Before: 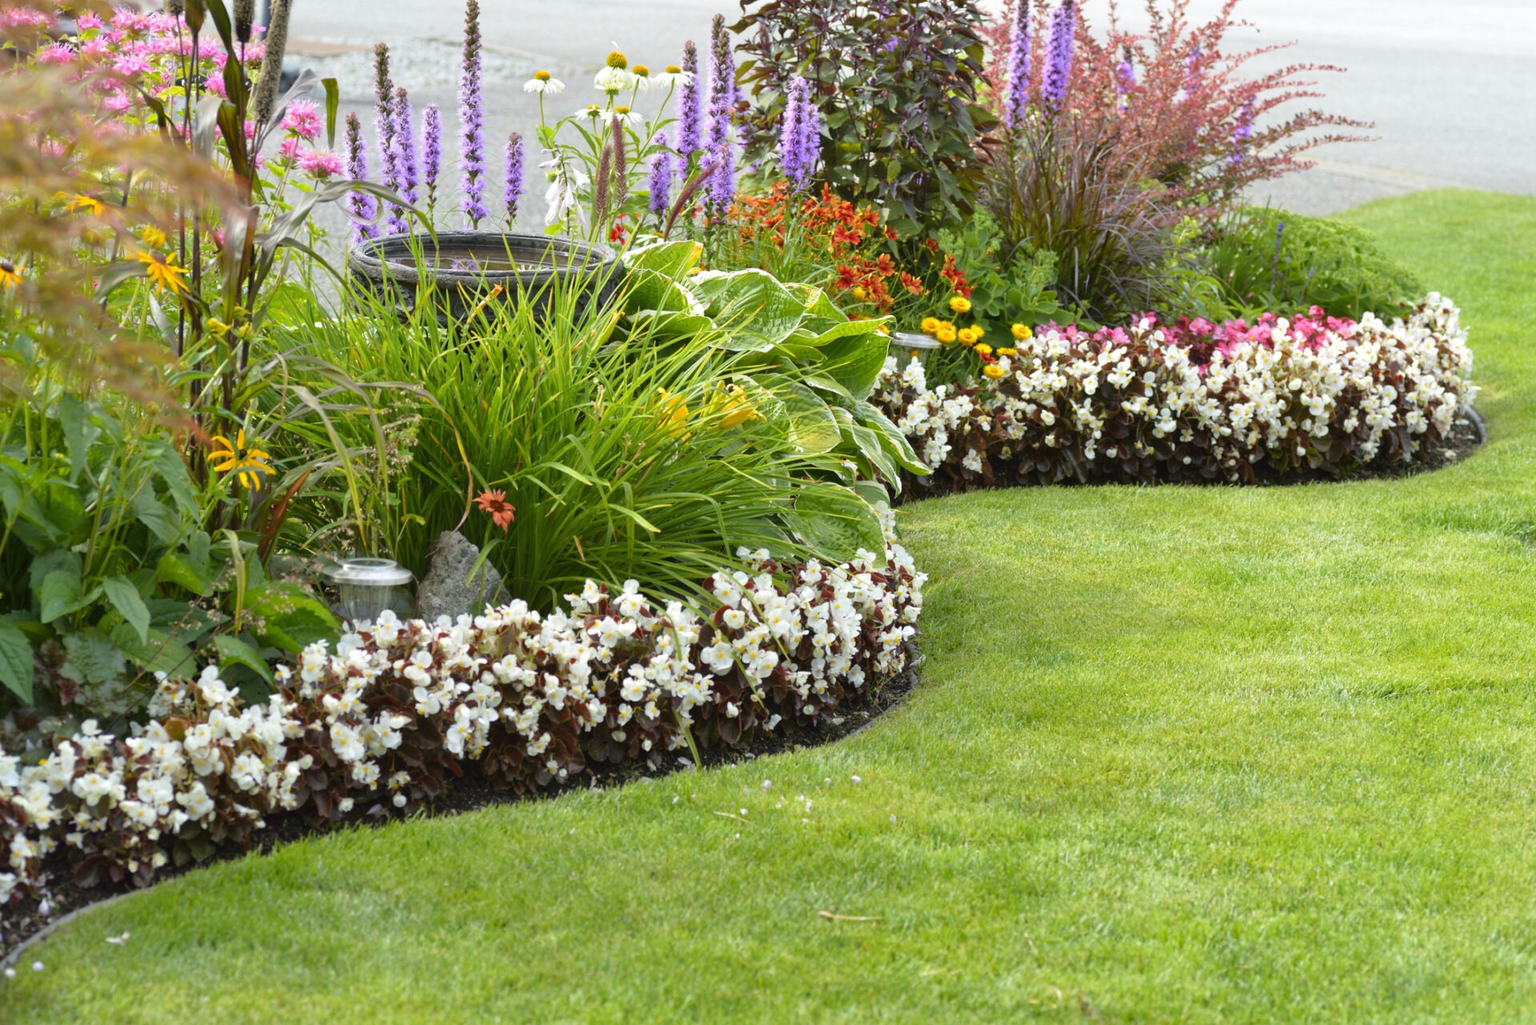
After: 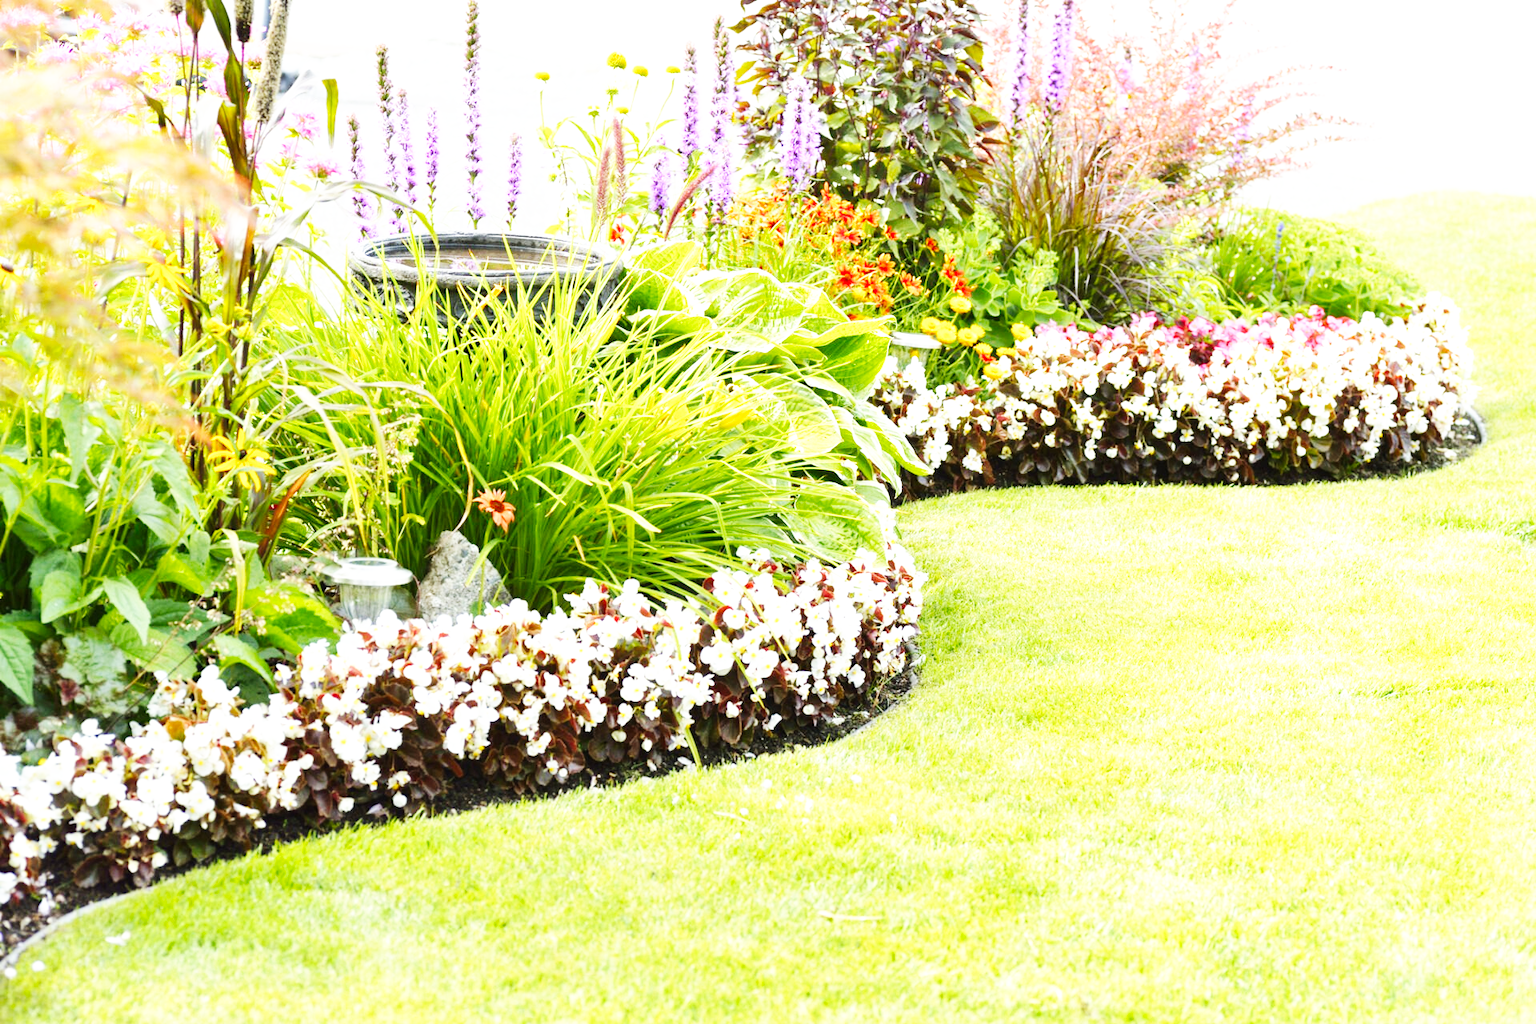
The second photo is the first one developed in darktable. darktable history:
base curve: curves: ch0 [(0, 0) (0.007, 0.004) (0.027, 0.03) (0.046, 0.07) (0.207, 0.54) (0.442, 0.872) (0.673, 0.972) (1, 1)], preserve colors none
exposure: black level correction 0, exposure 0.701 EV, compensate highlight preservation false
